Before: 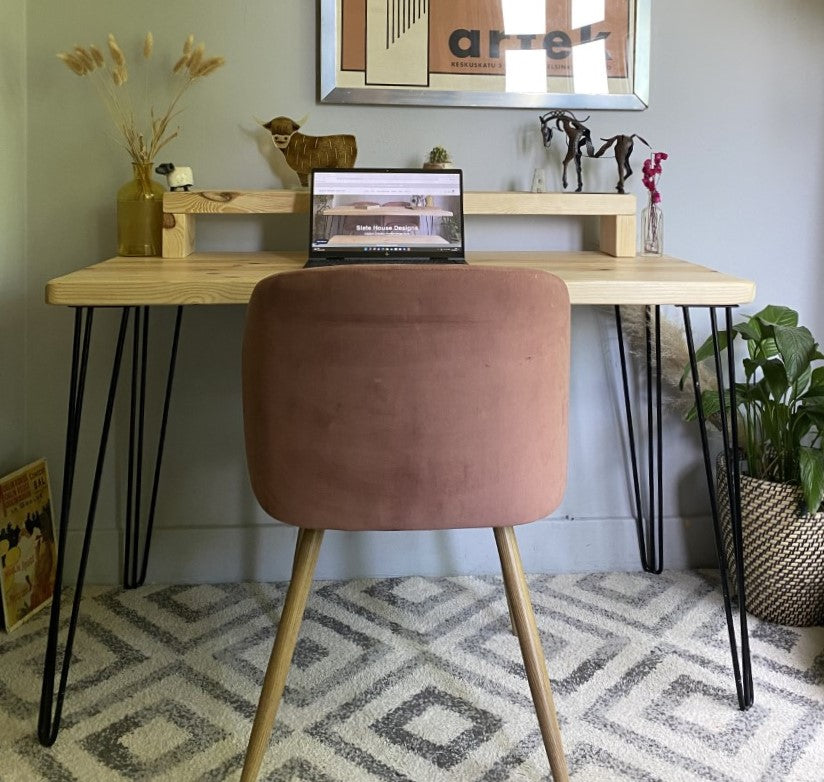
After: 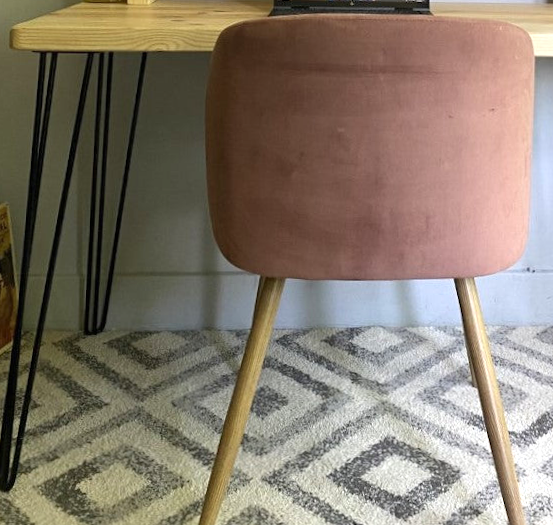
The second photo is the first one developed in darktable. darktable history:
exposure: black level correction 0, exposure 0.5 EV, compensate exposure bias true, compensate highlight preservation false
crop and rotate: angle -0.82°, left 3.85%, top 31.828%, right 27.992%
